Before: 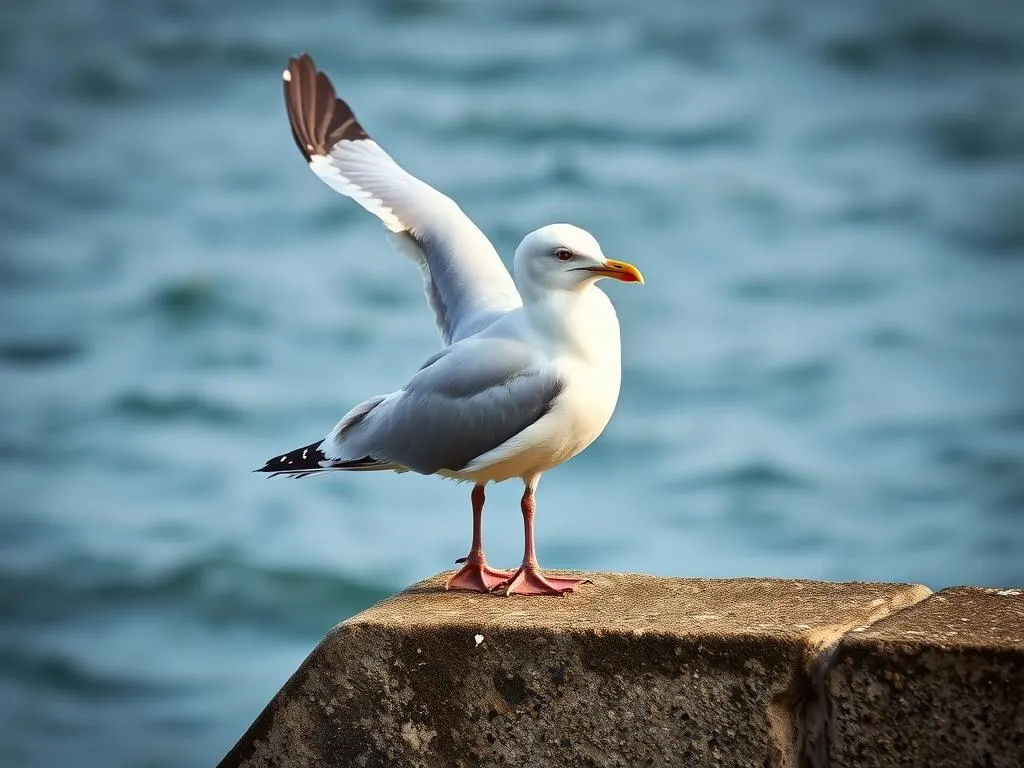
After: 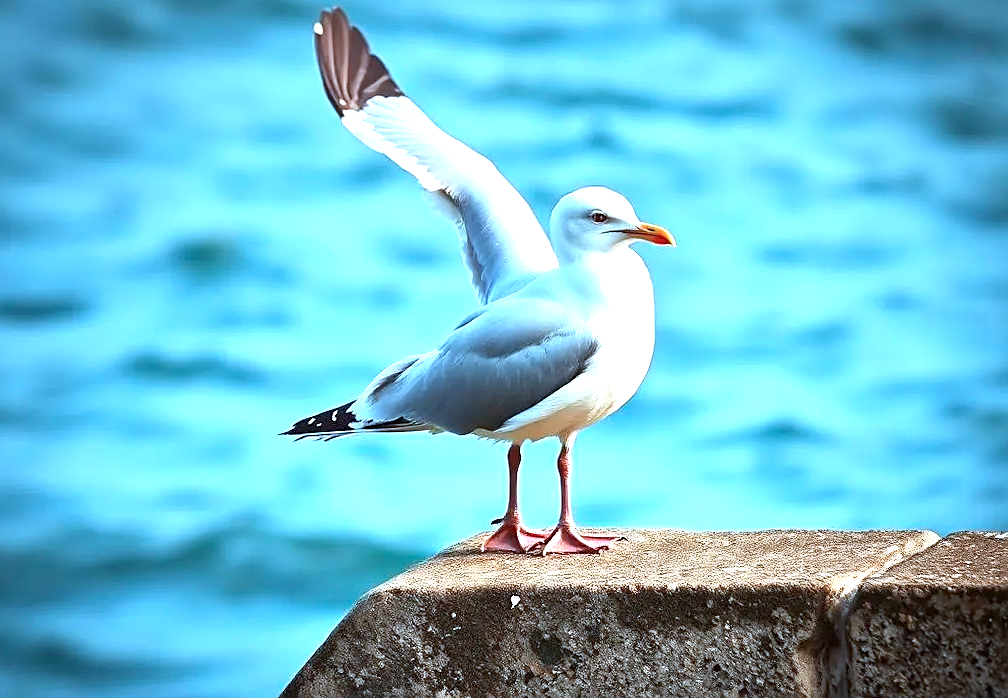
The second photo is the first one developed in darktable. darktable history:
sharpen: on, module defaults
color correction: highlights a* -9.35, highlights b* -23.15
tone equalizer: on, module defaults
exposure: exposure 1.061 EV, compensate highlight preservation false
rotate and perspective: rotation -0.013°, lens shift (vertical) -0.027, lens shift (horizontal) 0.178, crop left 0.016, crop right 0.989, crop top 0.082, crop bottom 0.918
